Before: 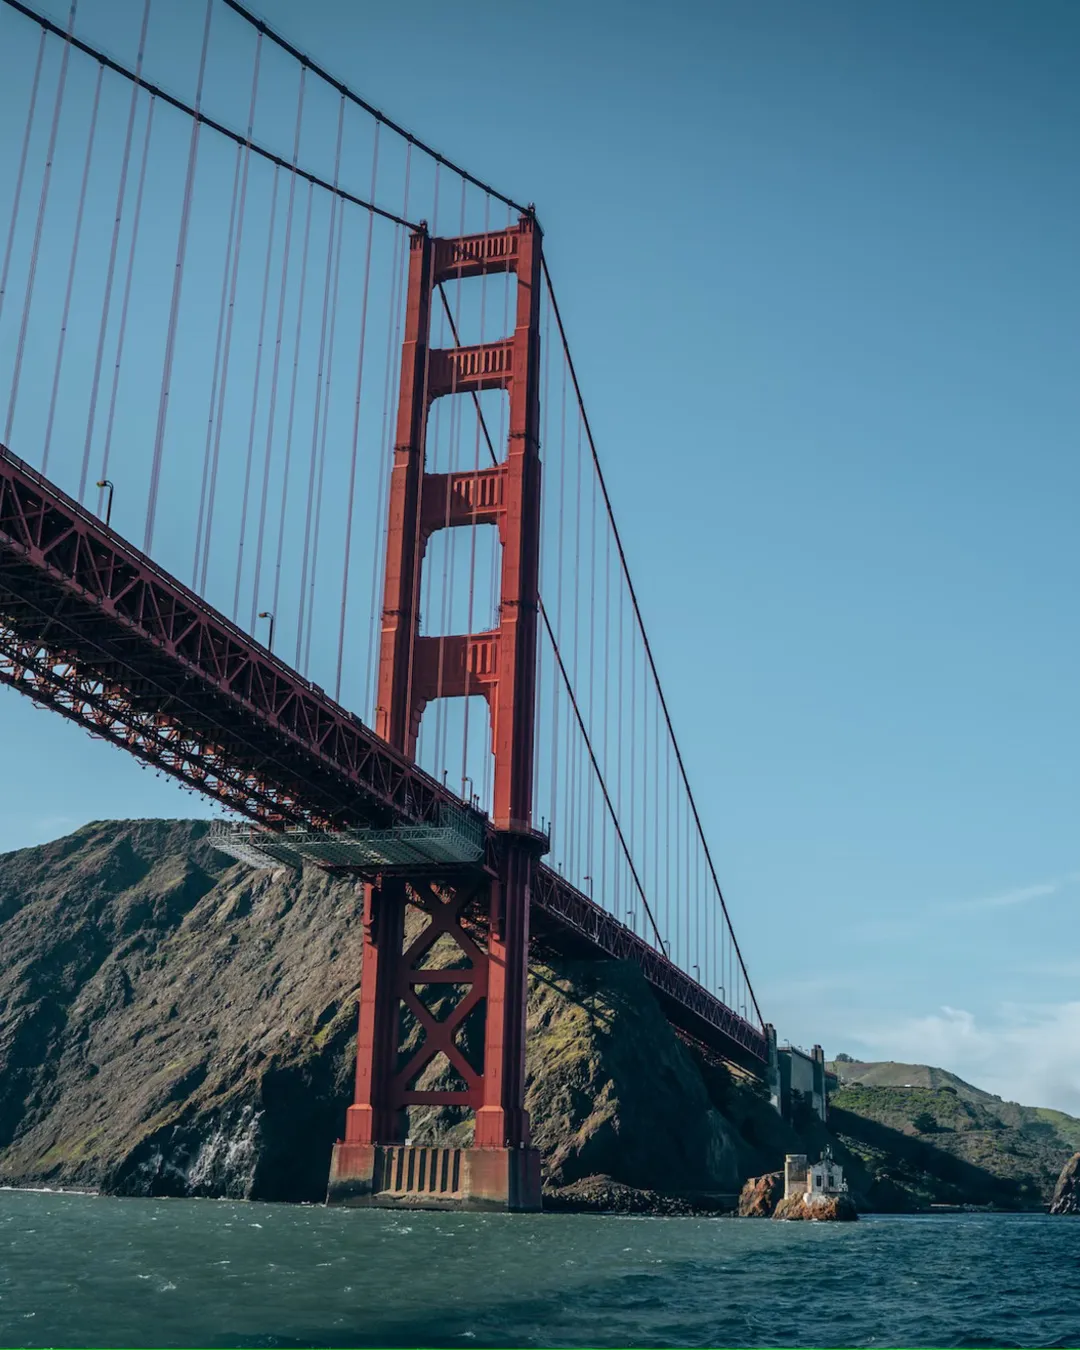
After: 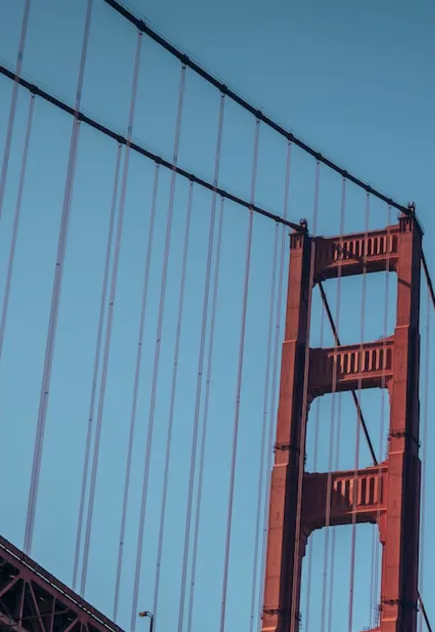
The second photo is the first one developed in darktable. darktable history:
crop and rotate: left 11.149%, top 0.092%, right 48.487%, bottom 53.043%
